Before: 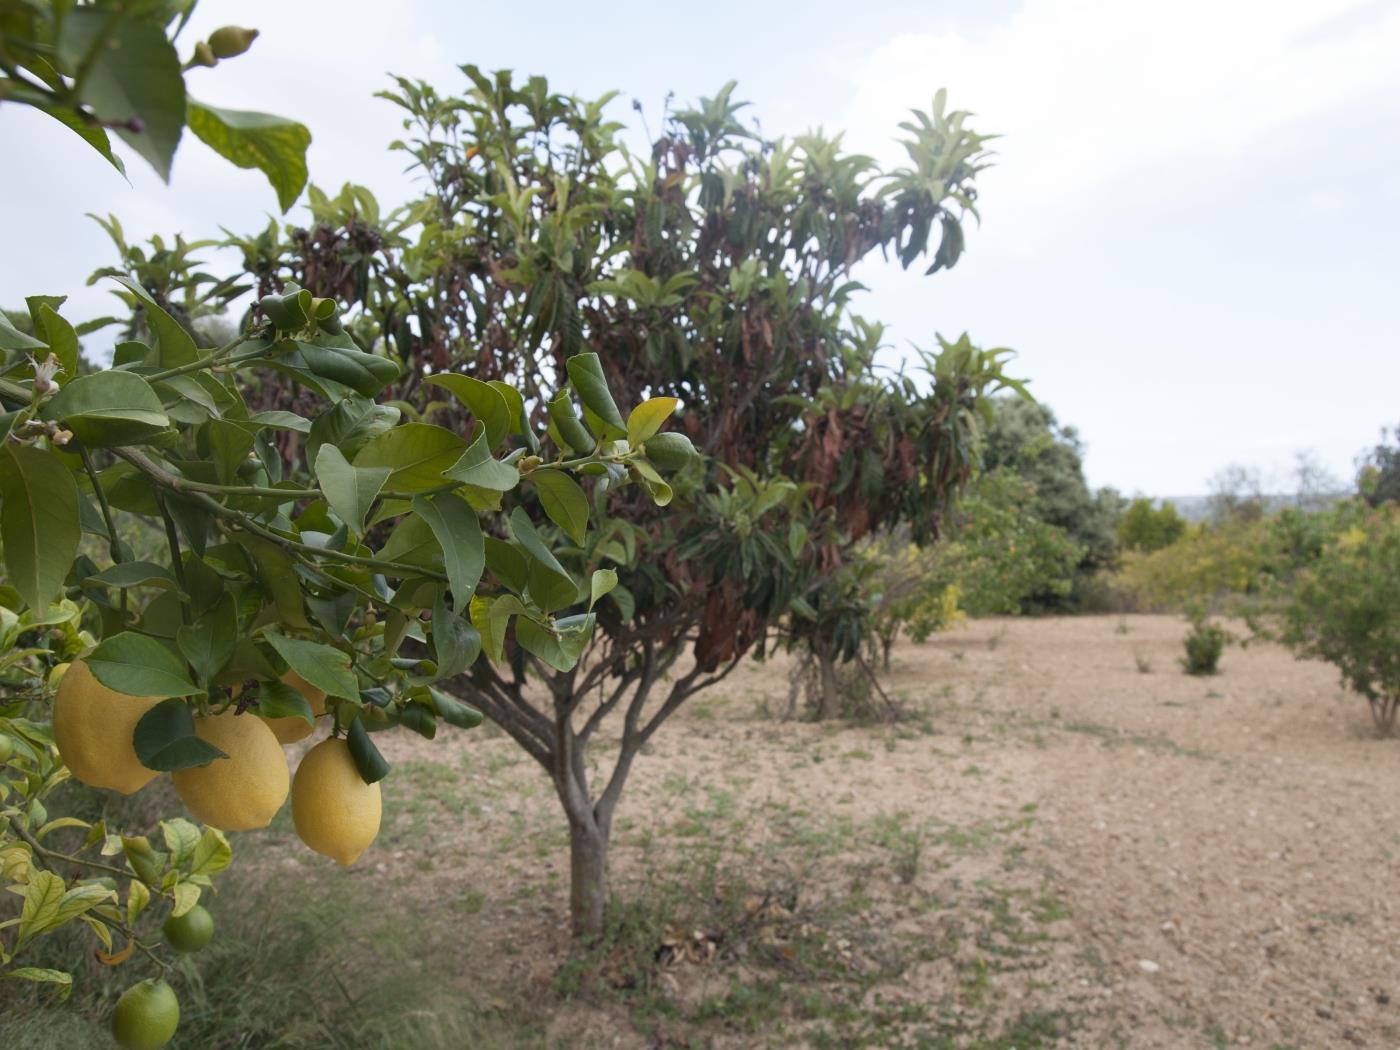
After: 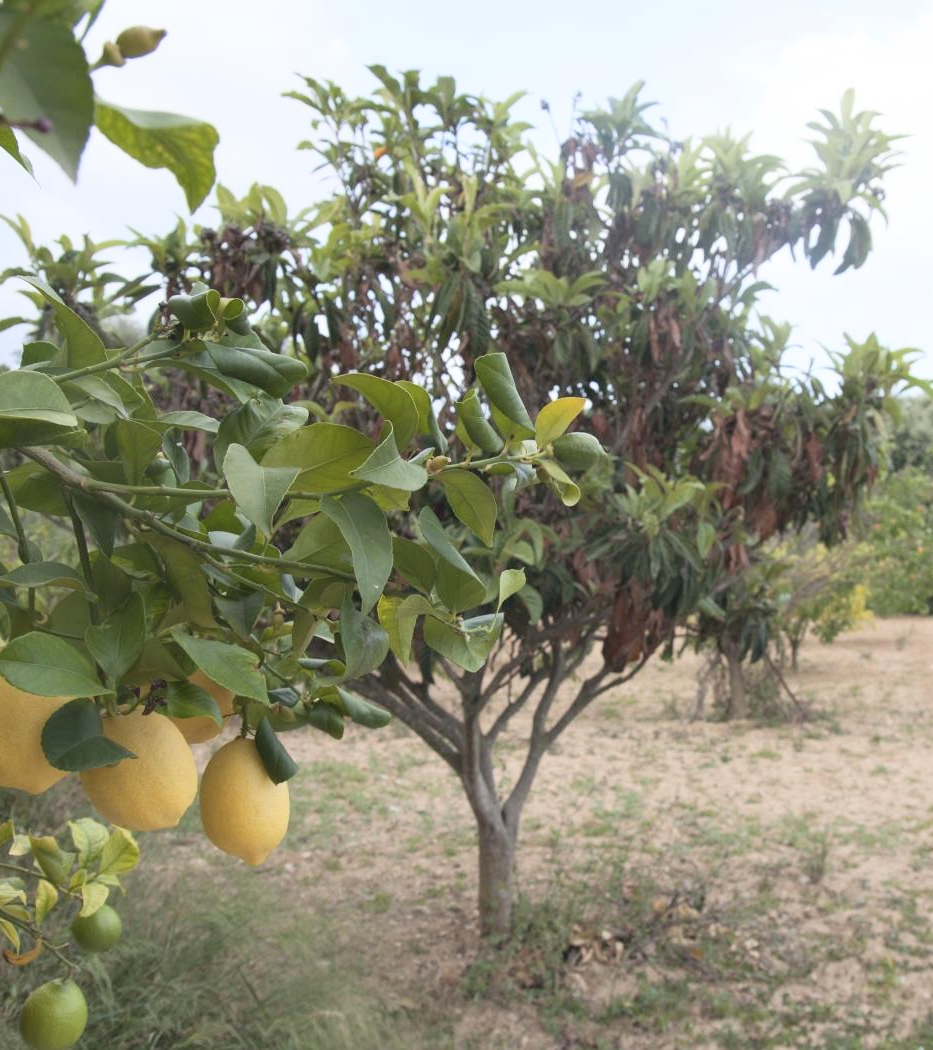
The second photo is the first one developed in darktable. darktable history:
contrast brightness saturation: contrast 0.14, brightness 0.21
crop and rotate: left 6.617%, right 26.717%
